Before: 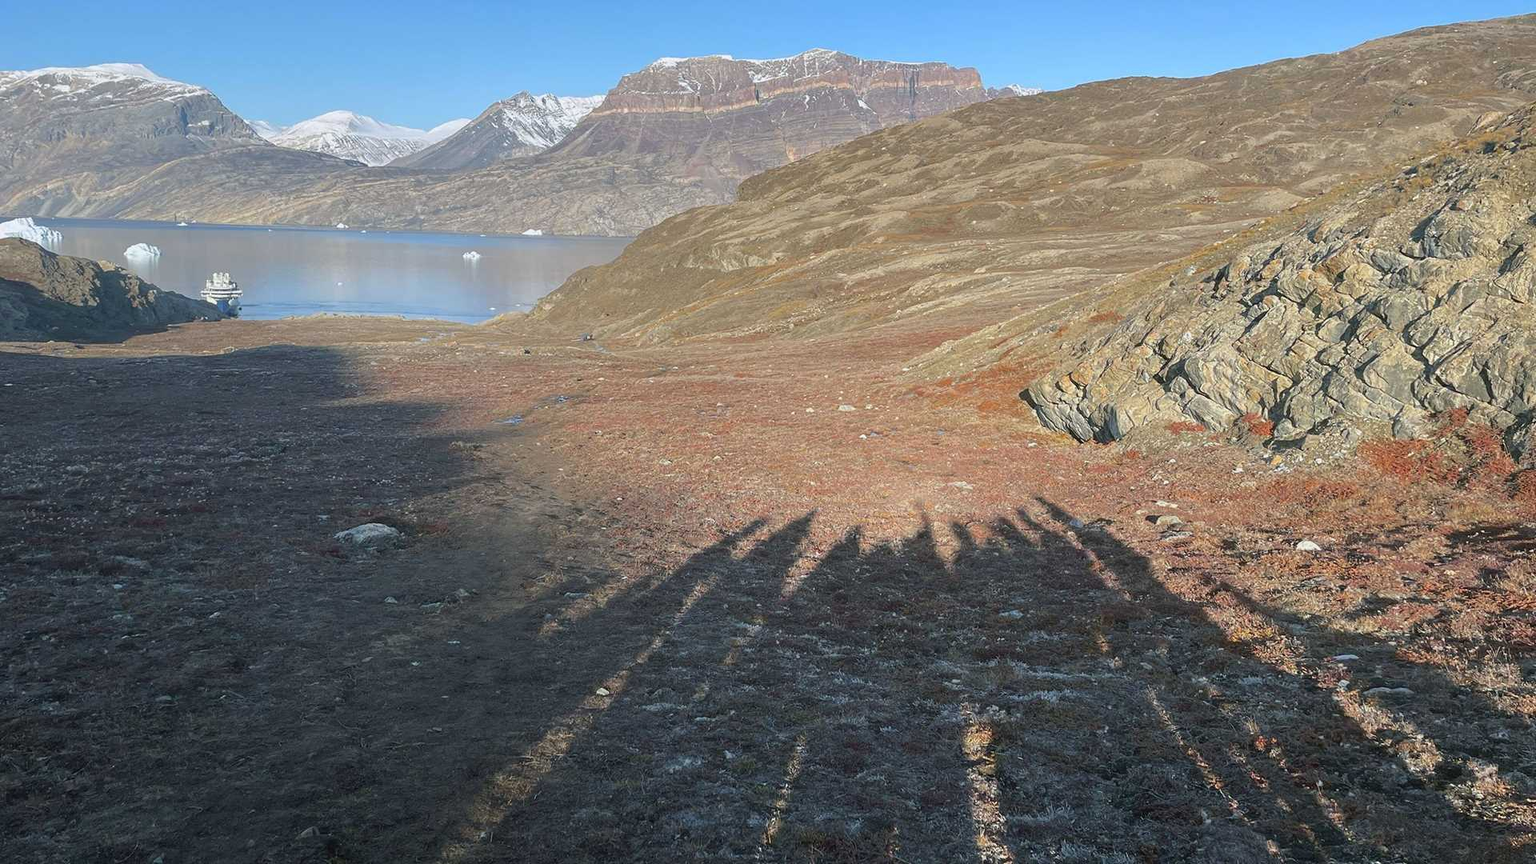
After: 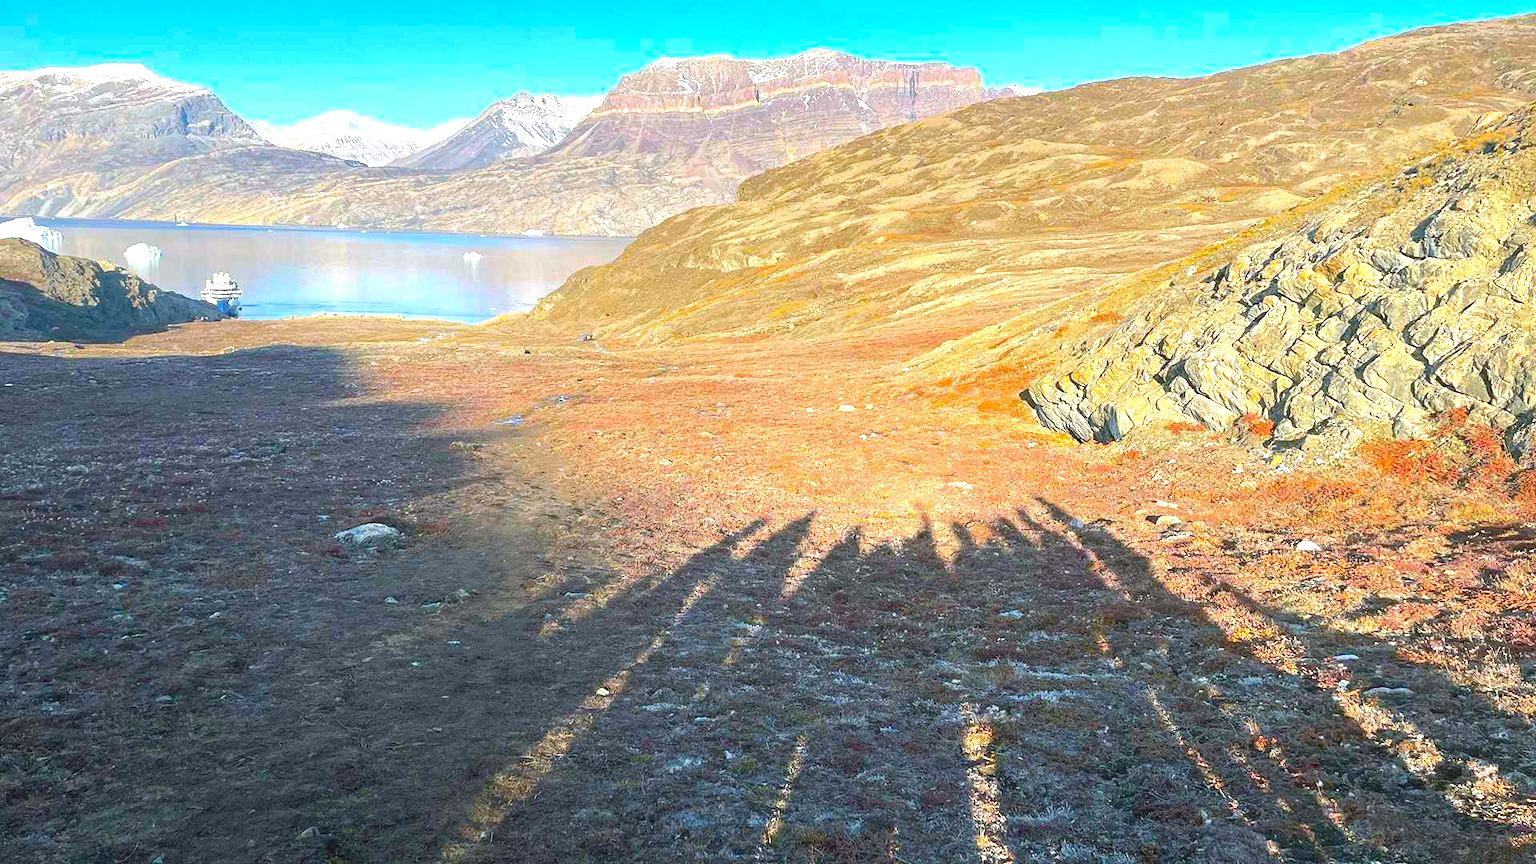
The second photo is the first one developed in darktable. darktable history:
haze removal: compatibility mode true, adaptive false
exposure: exposure 1.137 EV, compensate highlight preservation false
color balance rgb: perceptual saturation grading › global saturation 40.099%, global vibrance 20%
